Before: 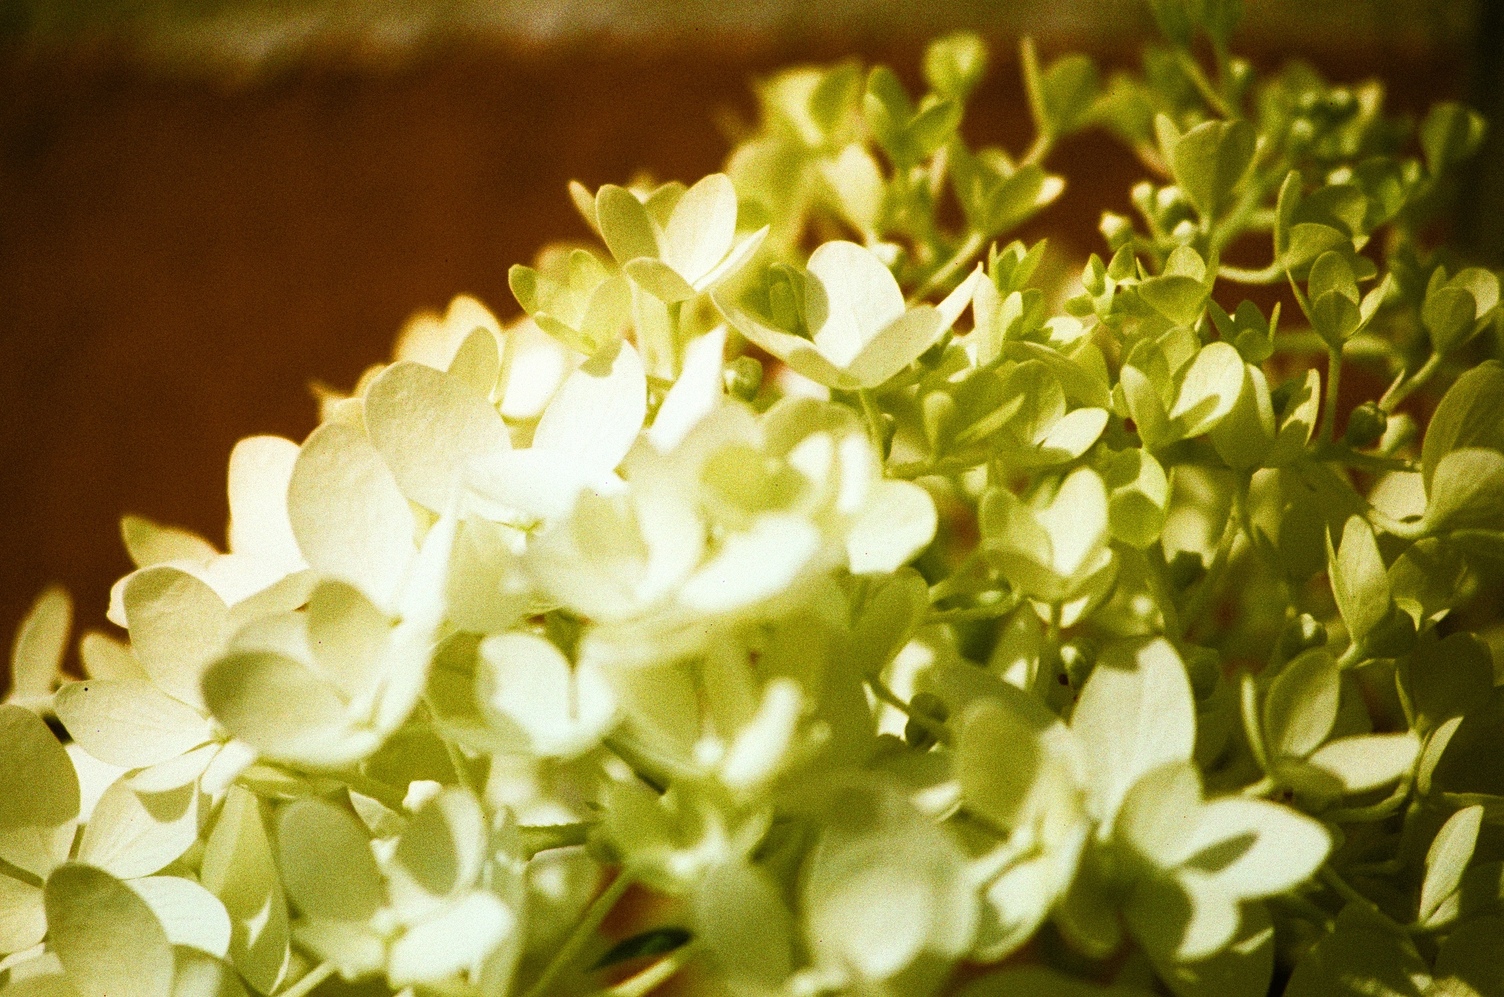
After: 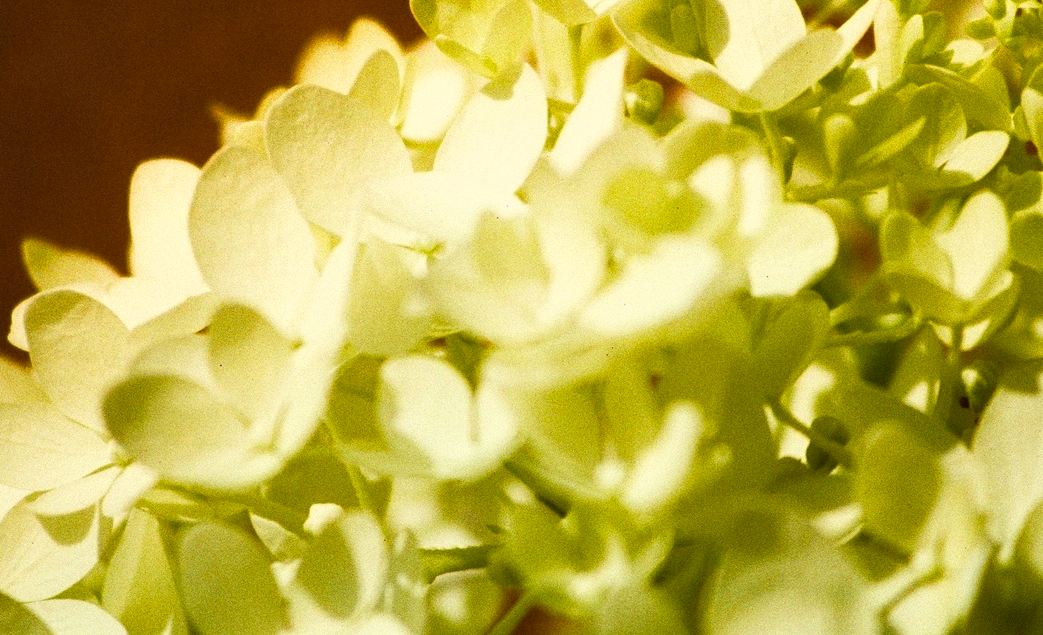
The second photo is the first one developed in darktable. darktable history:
color correction: highlights a* 1.35, highlights b* 17.13
crop: left 6.649%, top 27.813%, right 23.954%, bottom 8.458%
